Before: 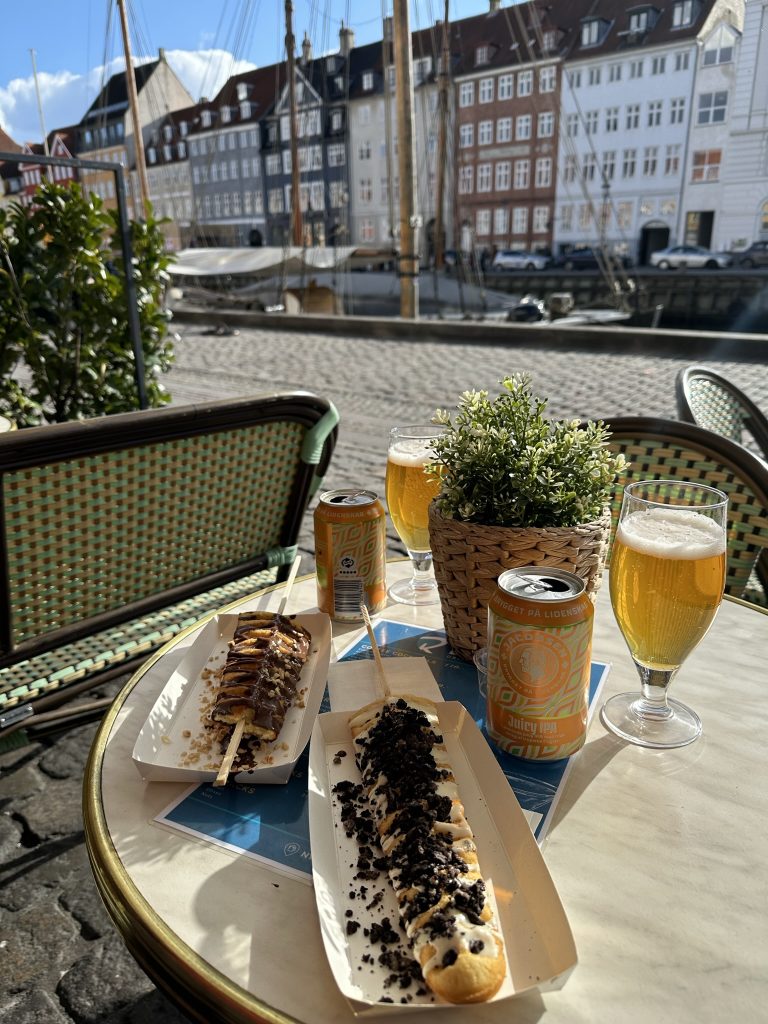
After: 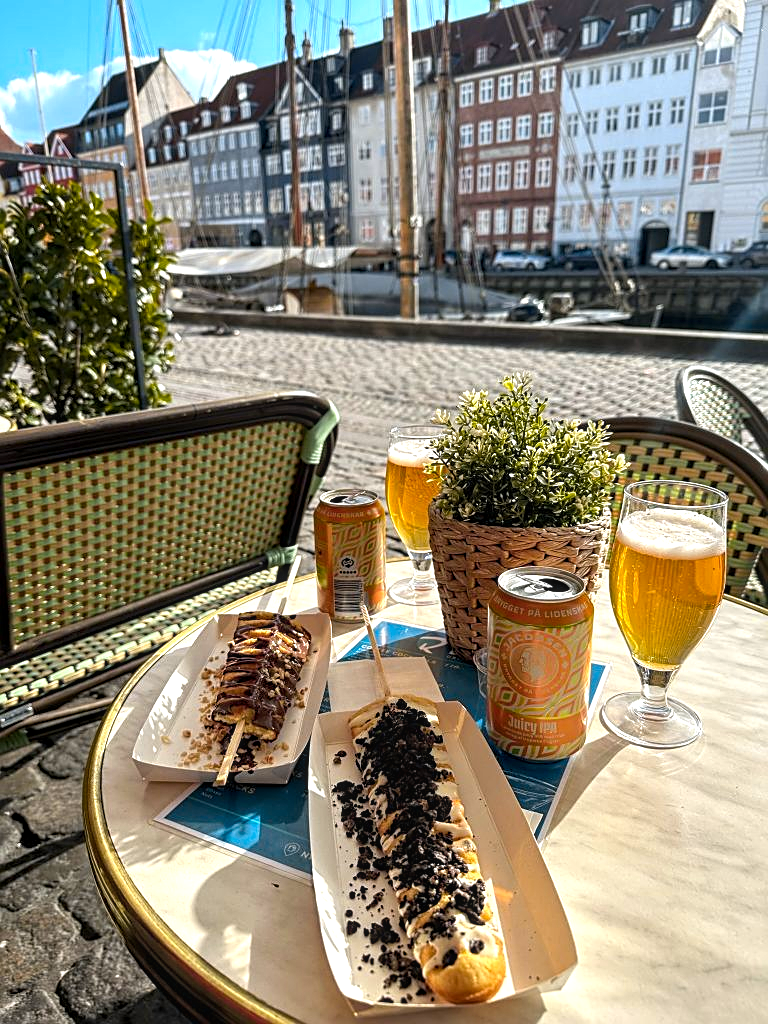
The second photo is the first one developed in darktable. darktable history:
color balance rgb: perceptual saturation grading › global saturation 25.788%, hue shift -8.92°
local contrast: on, module defaults
sharpen: on, module defaults
exposure: exposure 0.603 EV, compensate highlight preservation false
